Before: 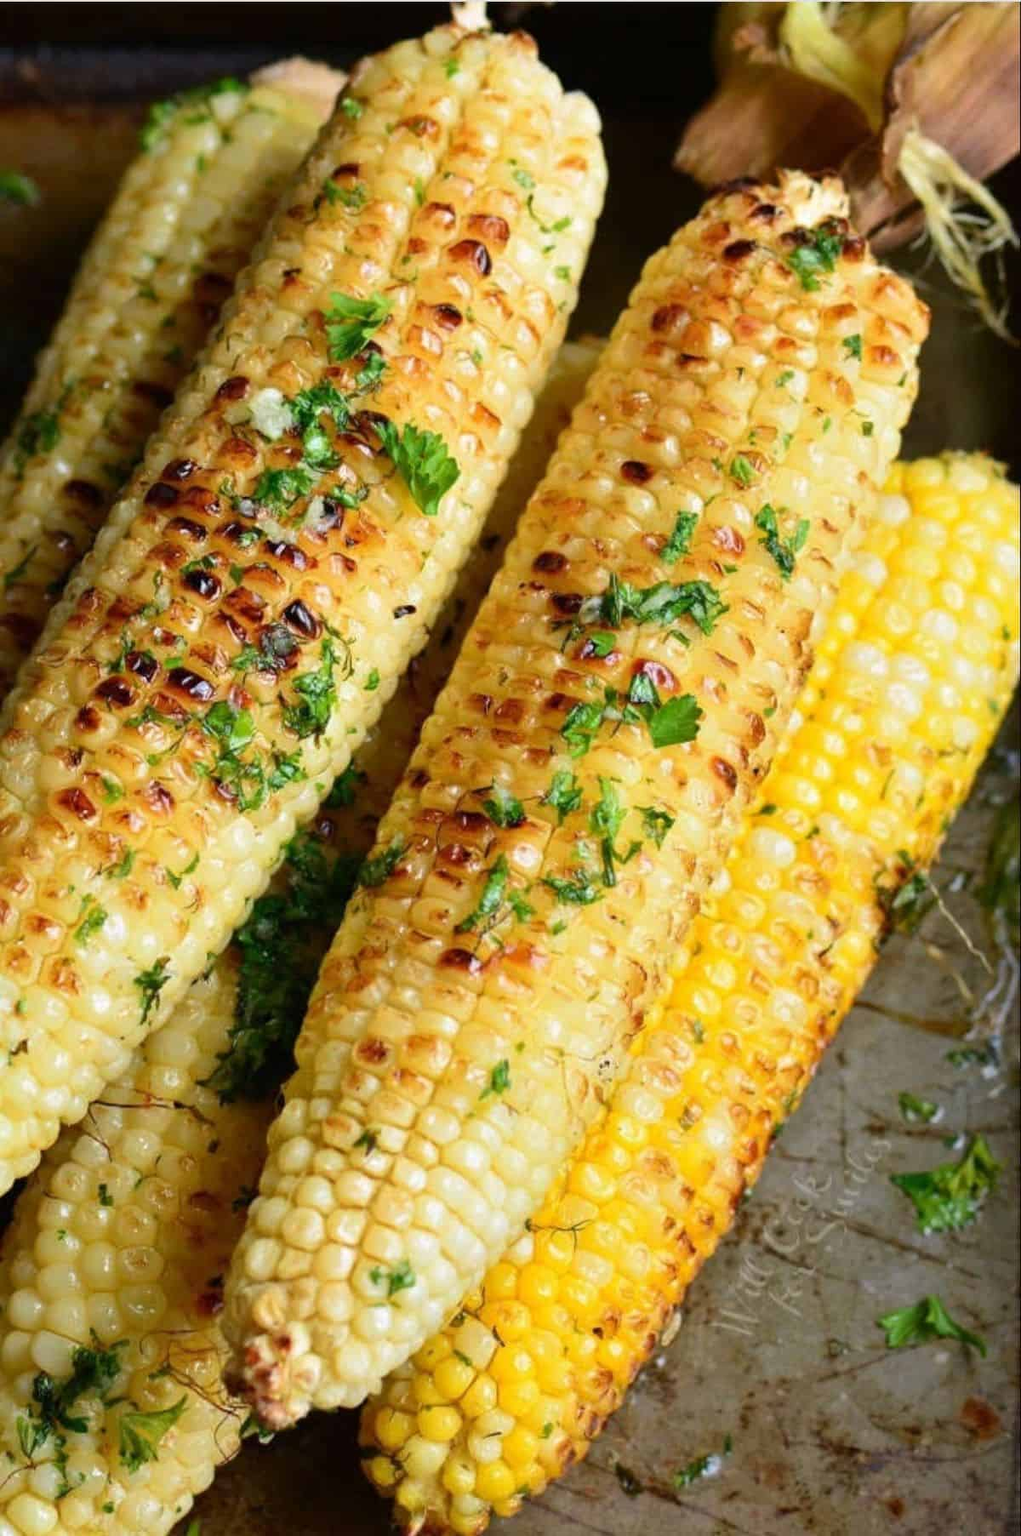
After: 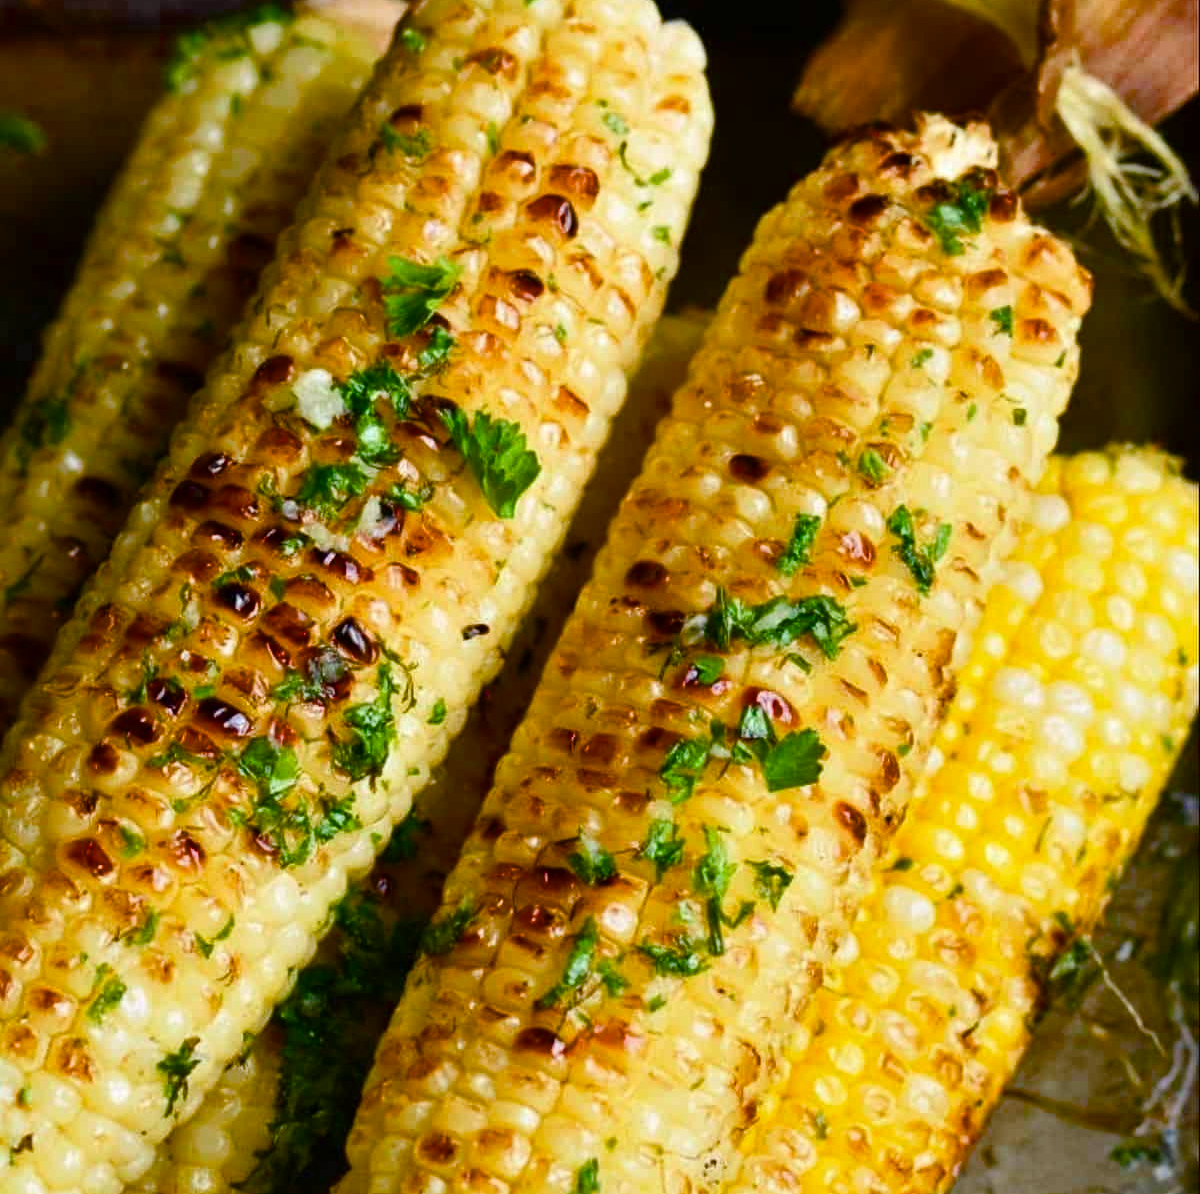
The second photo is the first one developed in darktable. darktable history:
crop and rotate: top 4.825%, bottom 29.001%
color balance rgb: power › chroma 0.254%, power › hue 60.39°, perceptual saturation grading › global saturation 24.171%, perceptual saturation grading › highlights -24.583%, perceptual saturation grading › mid-tones 24.169%, perceptual saturation grading › shadows 39.249%, global vibrance 10.419%, saturation formula JzAzBz (2021)
